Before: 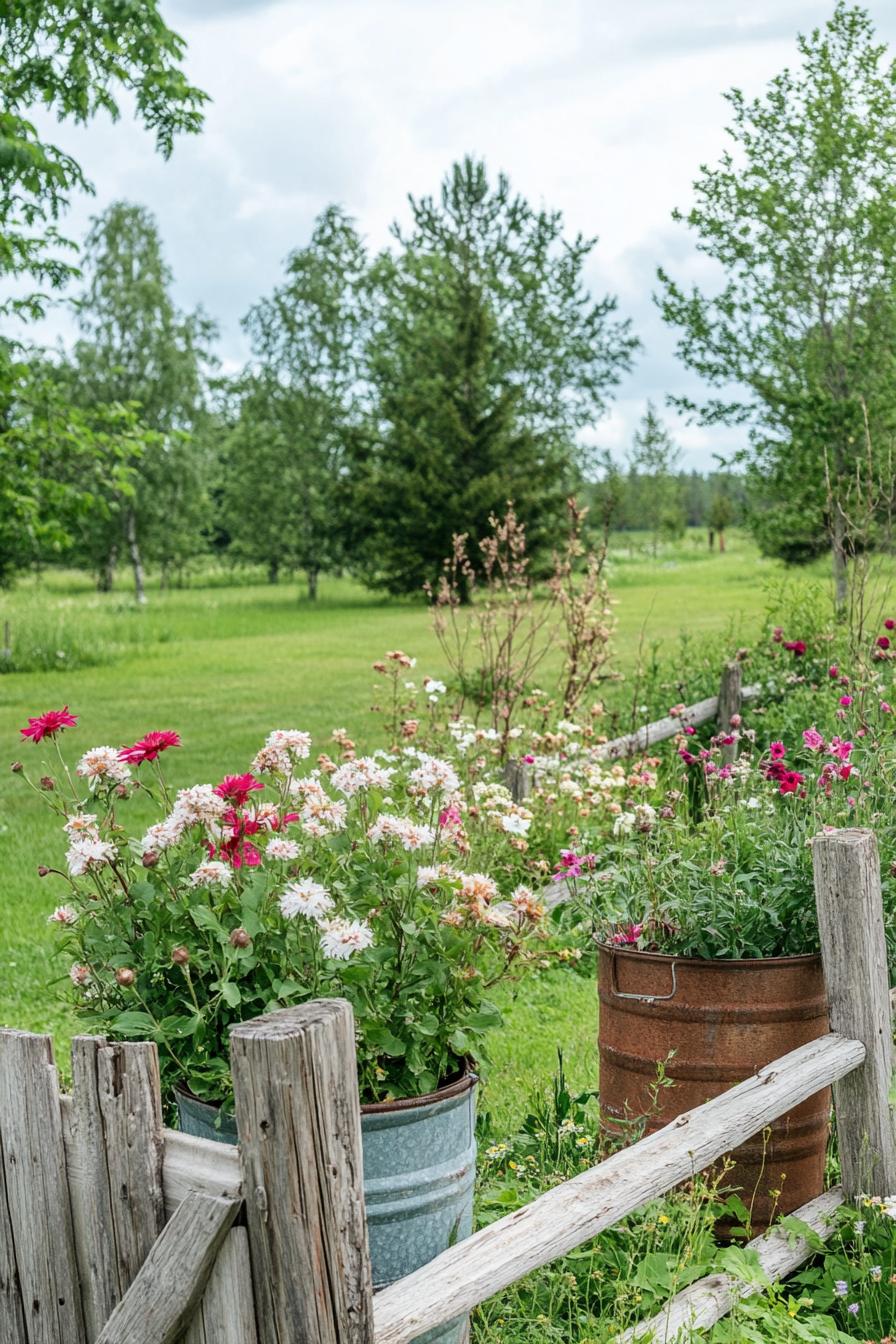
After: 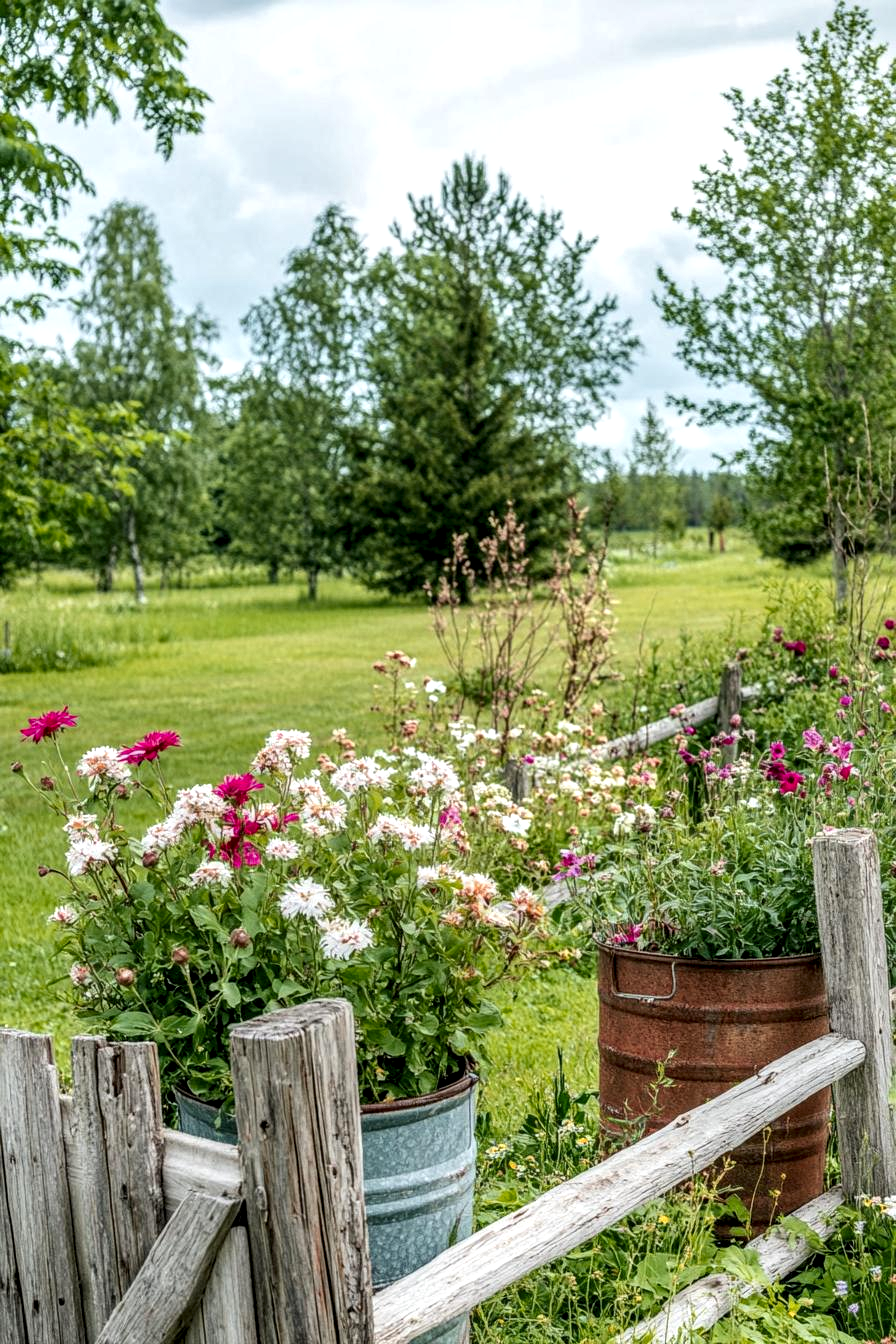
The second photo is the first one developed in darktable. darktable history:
local contrast: detail 150%
color zones: curves: ch1 [(0.239, 0.552) (0.75, 0.5)]; ch2 [(0.25, 0.462) (0.749, 0.457)]
